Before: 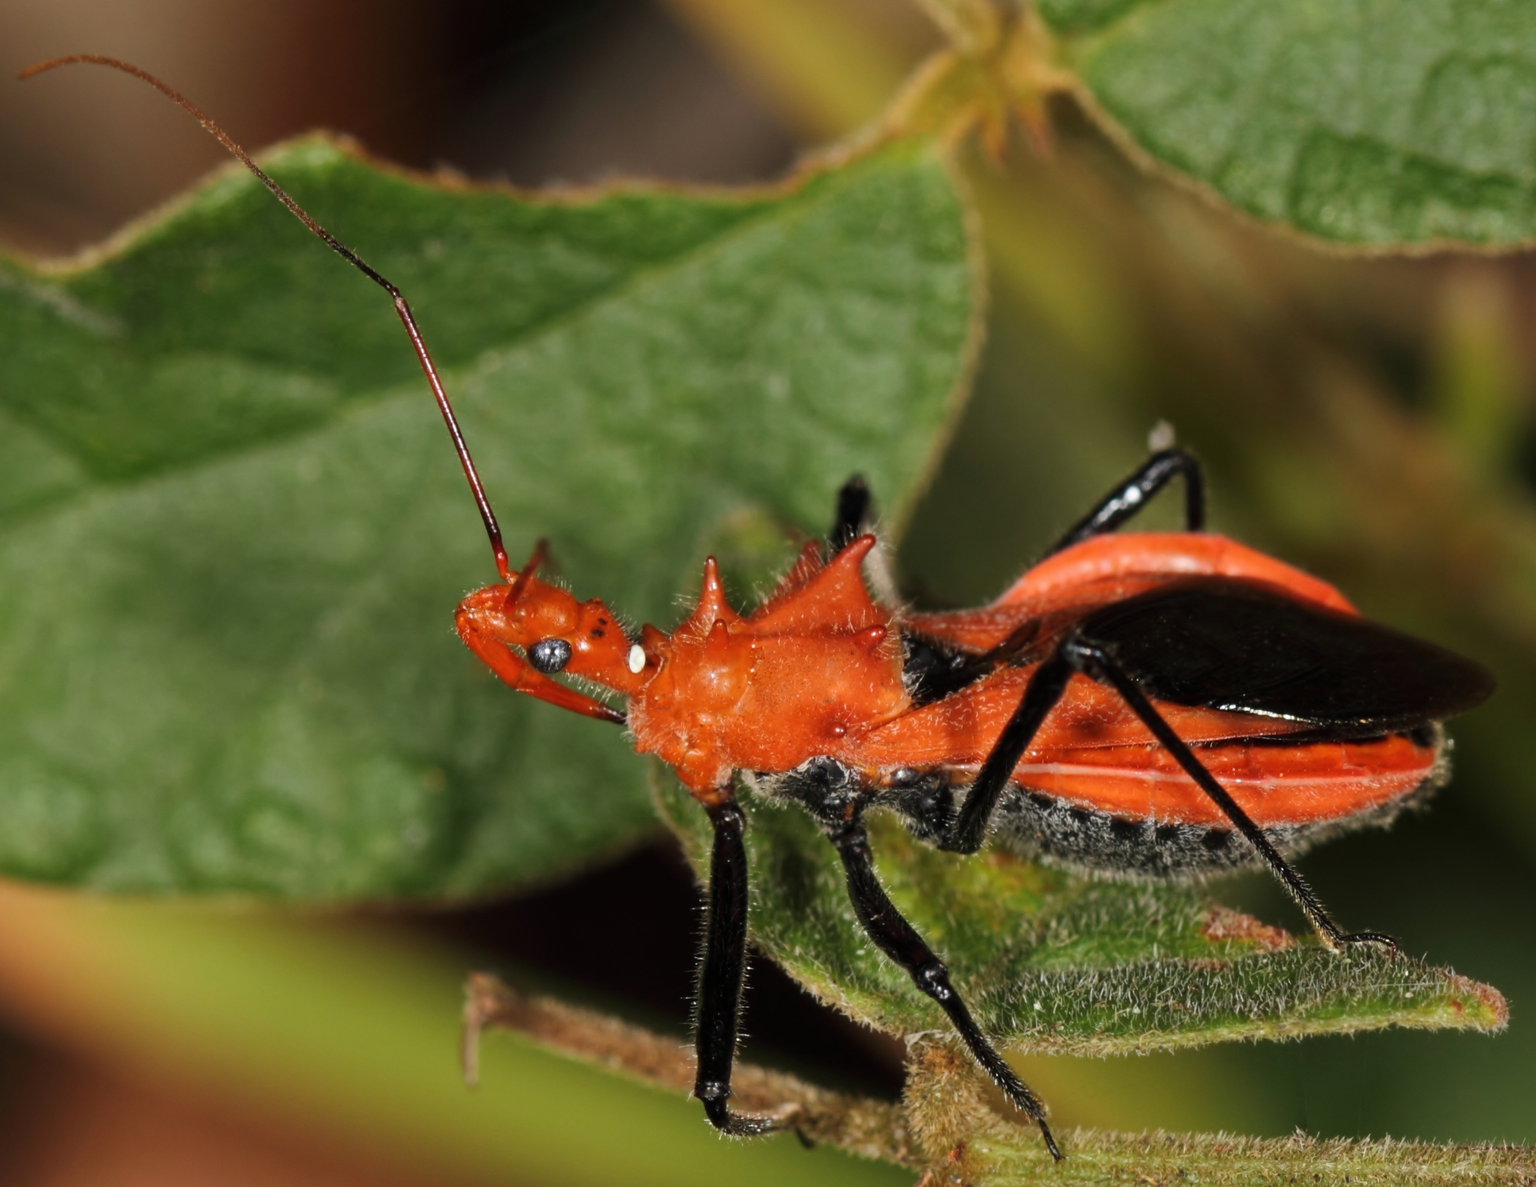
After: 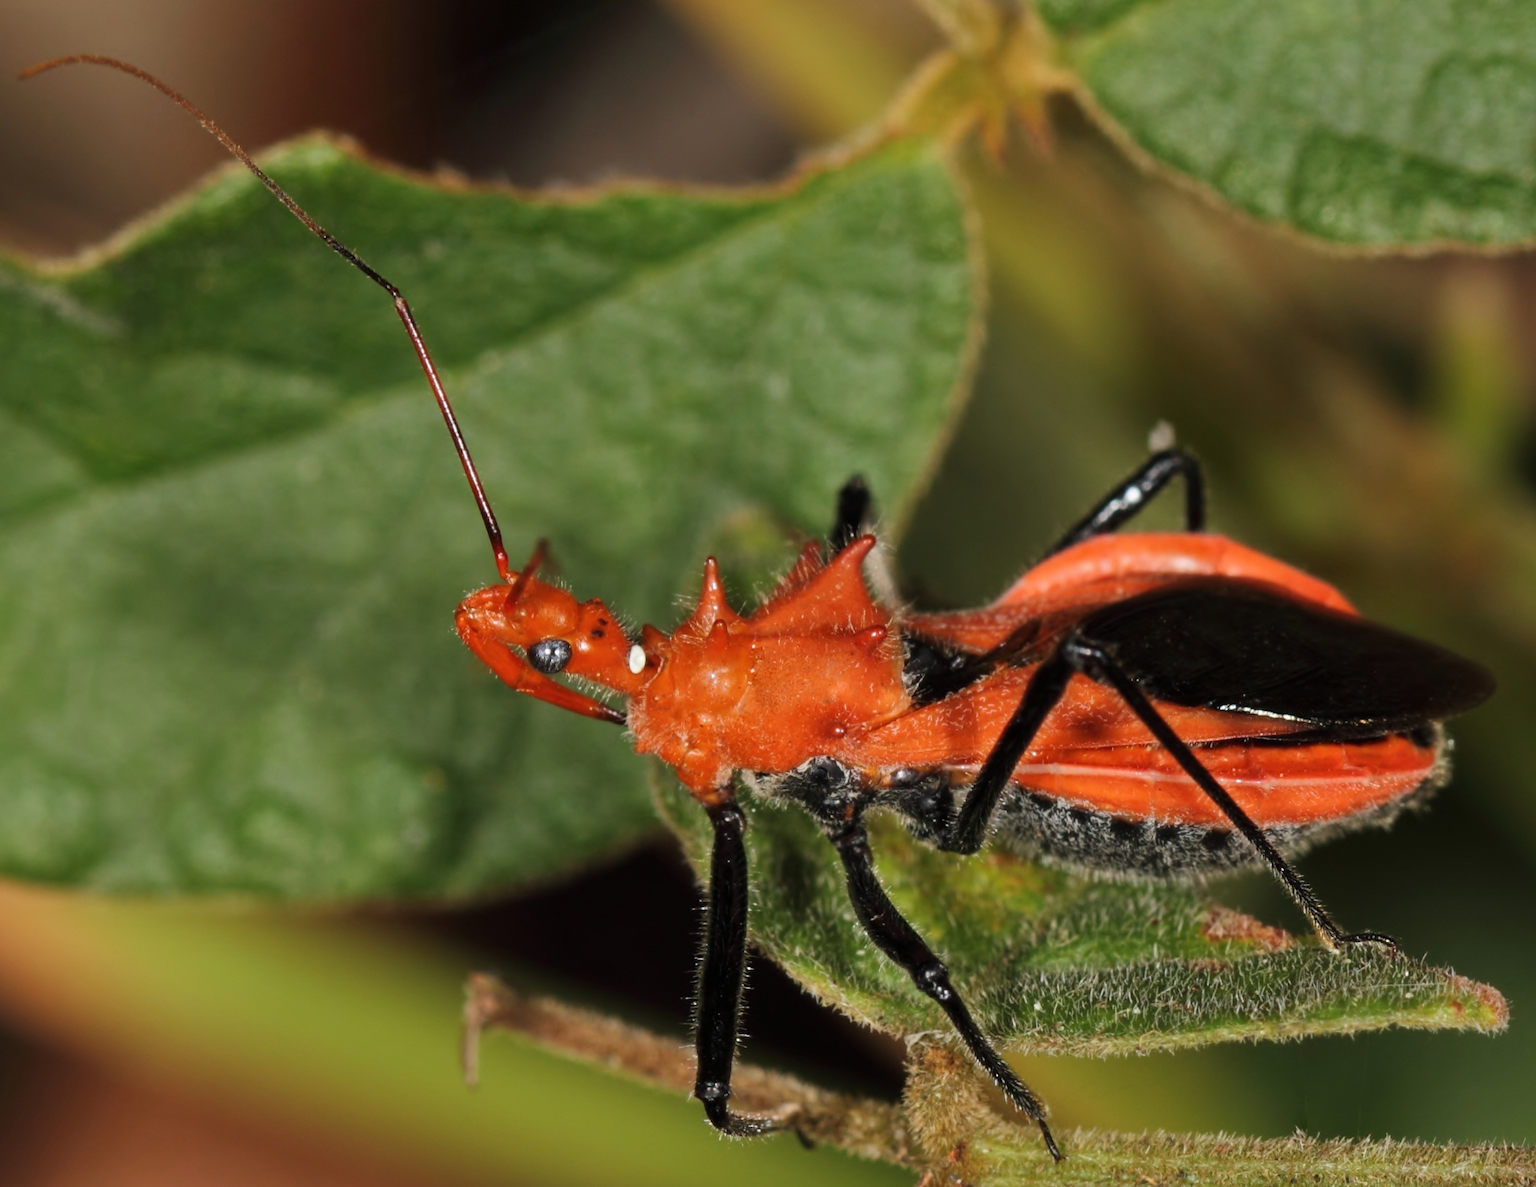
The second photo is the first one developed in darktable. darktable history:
tone equalizer: mask exposure compensation -0.511 EV
shadows and highlights: shadows 23.04, highlights -49.07, soften with gaussian
